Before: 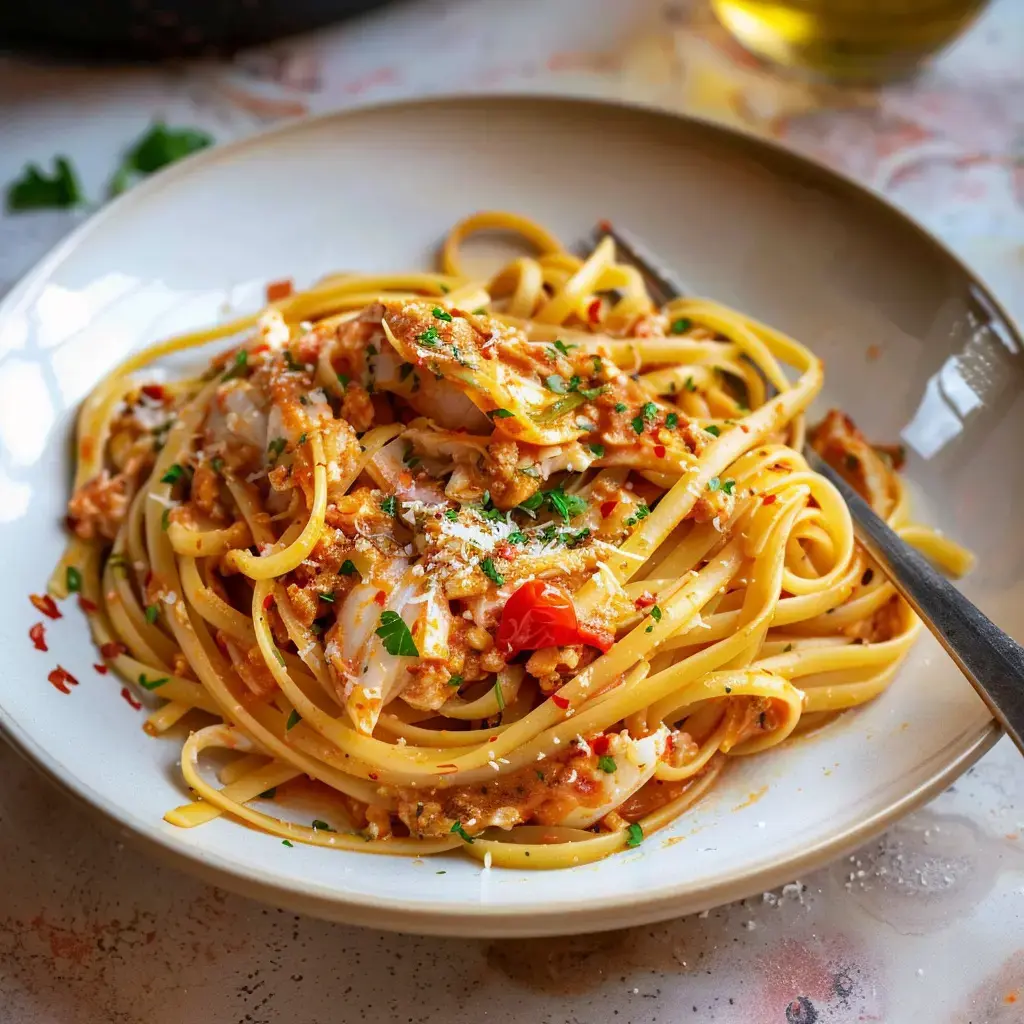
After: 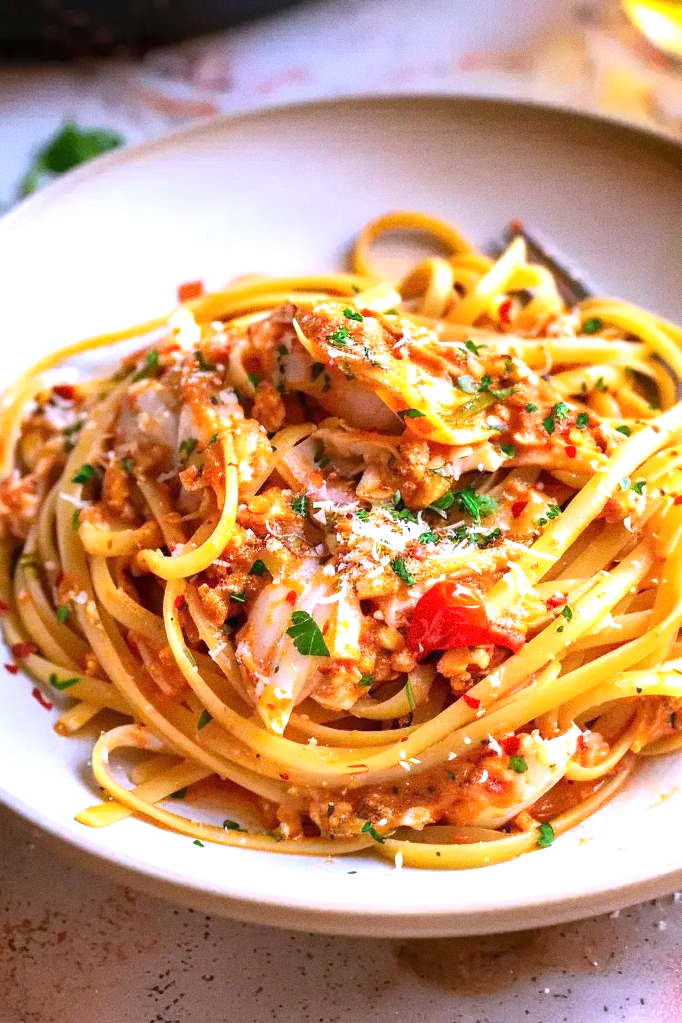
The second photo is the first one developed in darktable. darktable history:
white balance: red 1.042, blue 1.17
grain: on, module defaults
crop and rotate: left 8.786%, right 24.548%
exposure: black level correction 0, exposure 0.7 EV, compensate exposure bias true, compensate highlight preservation false
